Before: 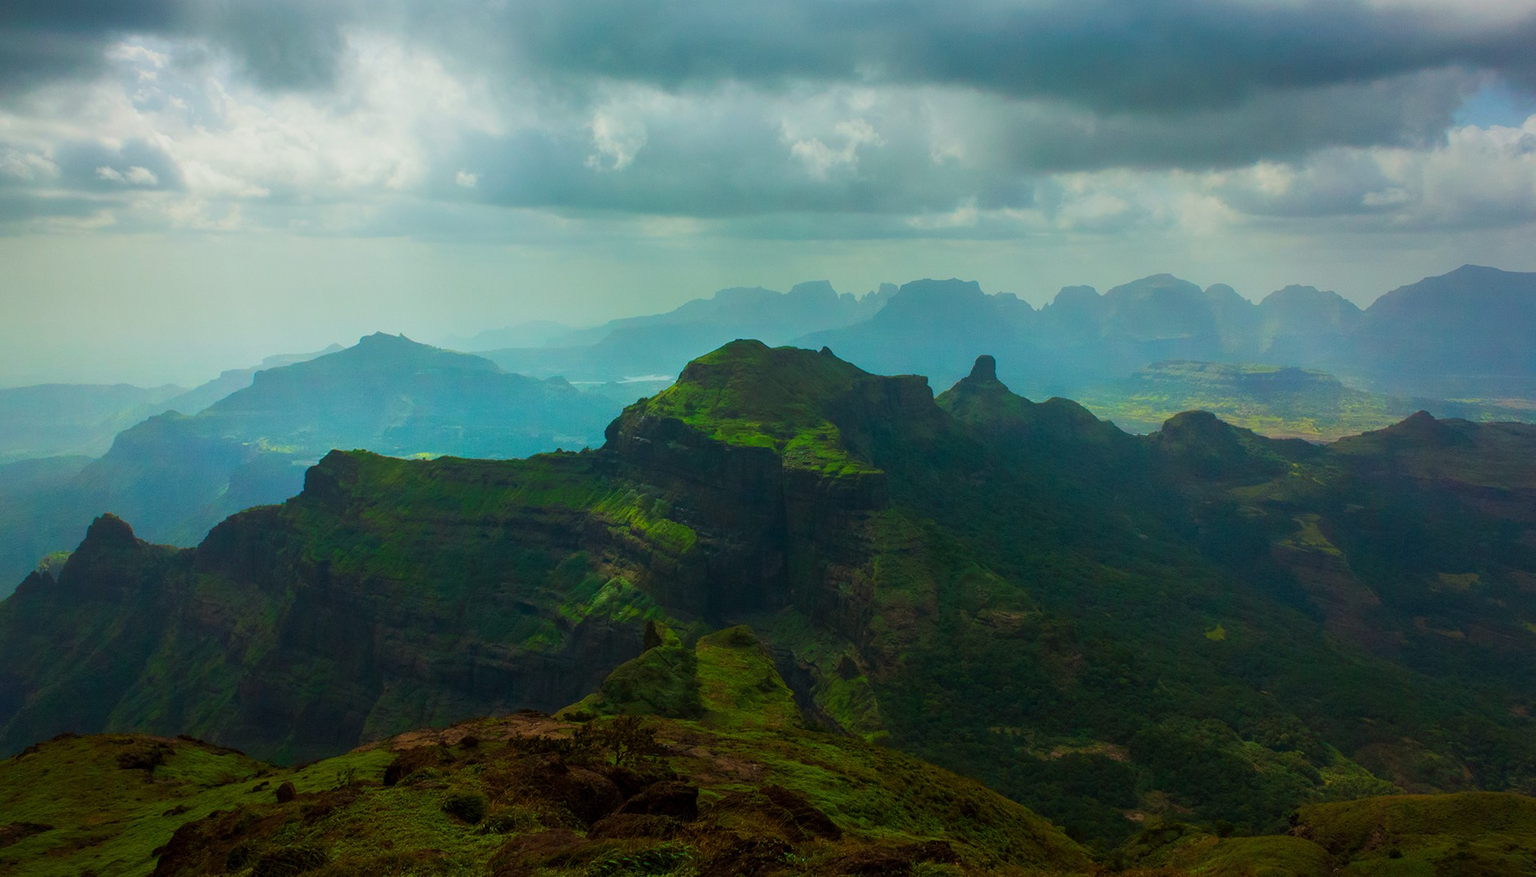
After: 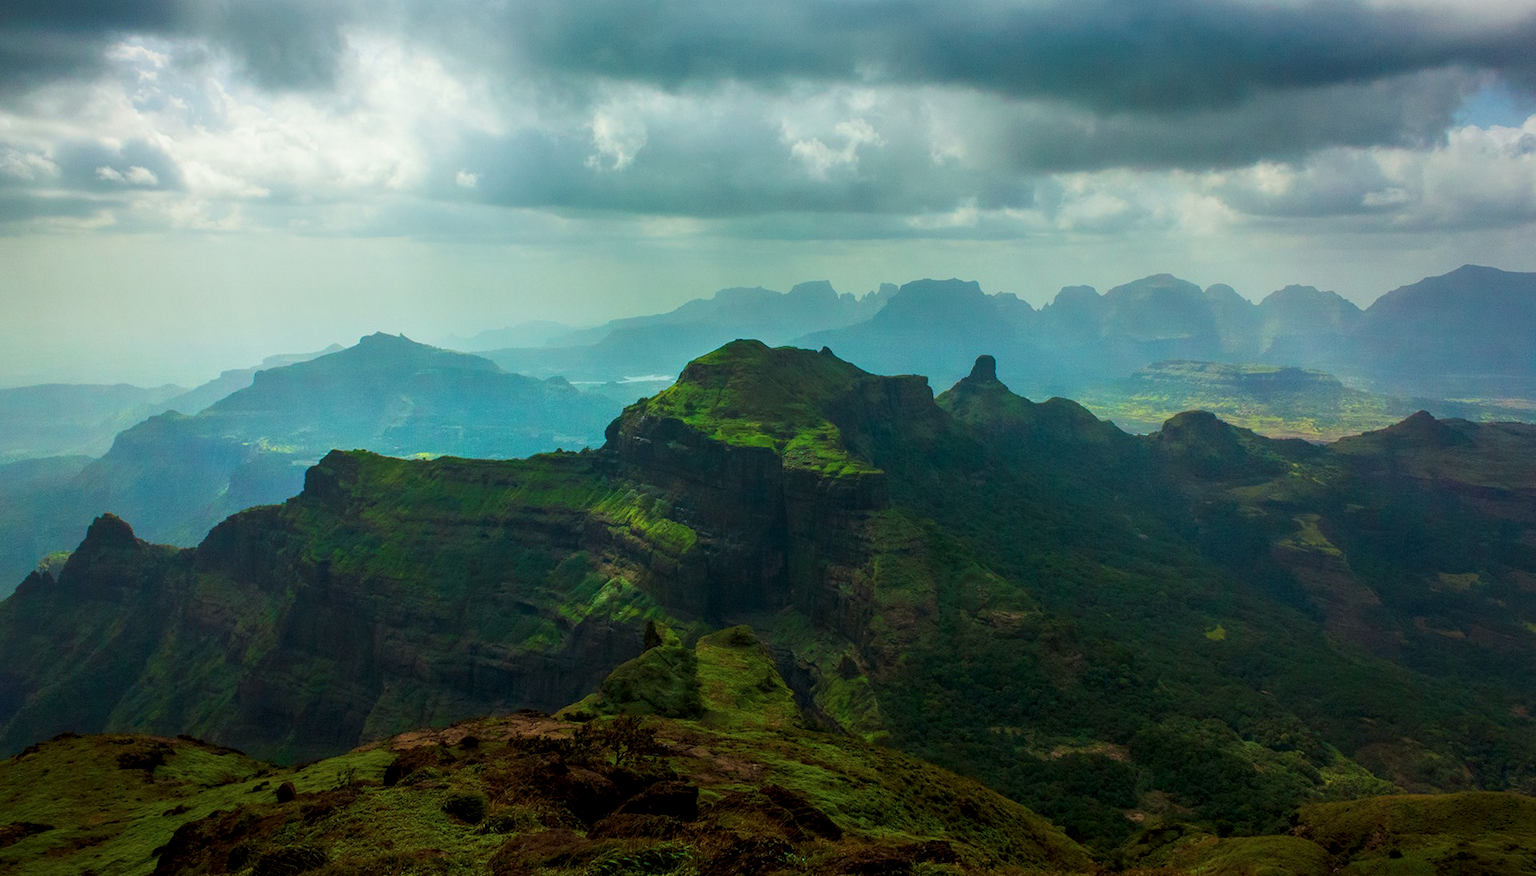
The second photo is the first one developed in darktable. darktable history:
shadows and highlights: radius 93.07, shadows -14.46, white point adjustment 0.23, highlights 31.48, compress 48.23%, highlights color adjustment 52.79%, soften with gaussian
local contrast: highlights 61%, detail 143%, midtone range 0.428
